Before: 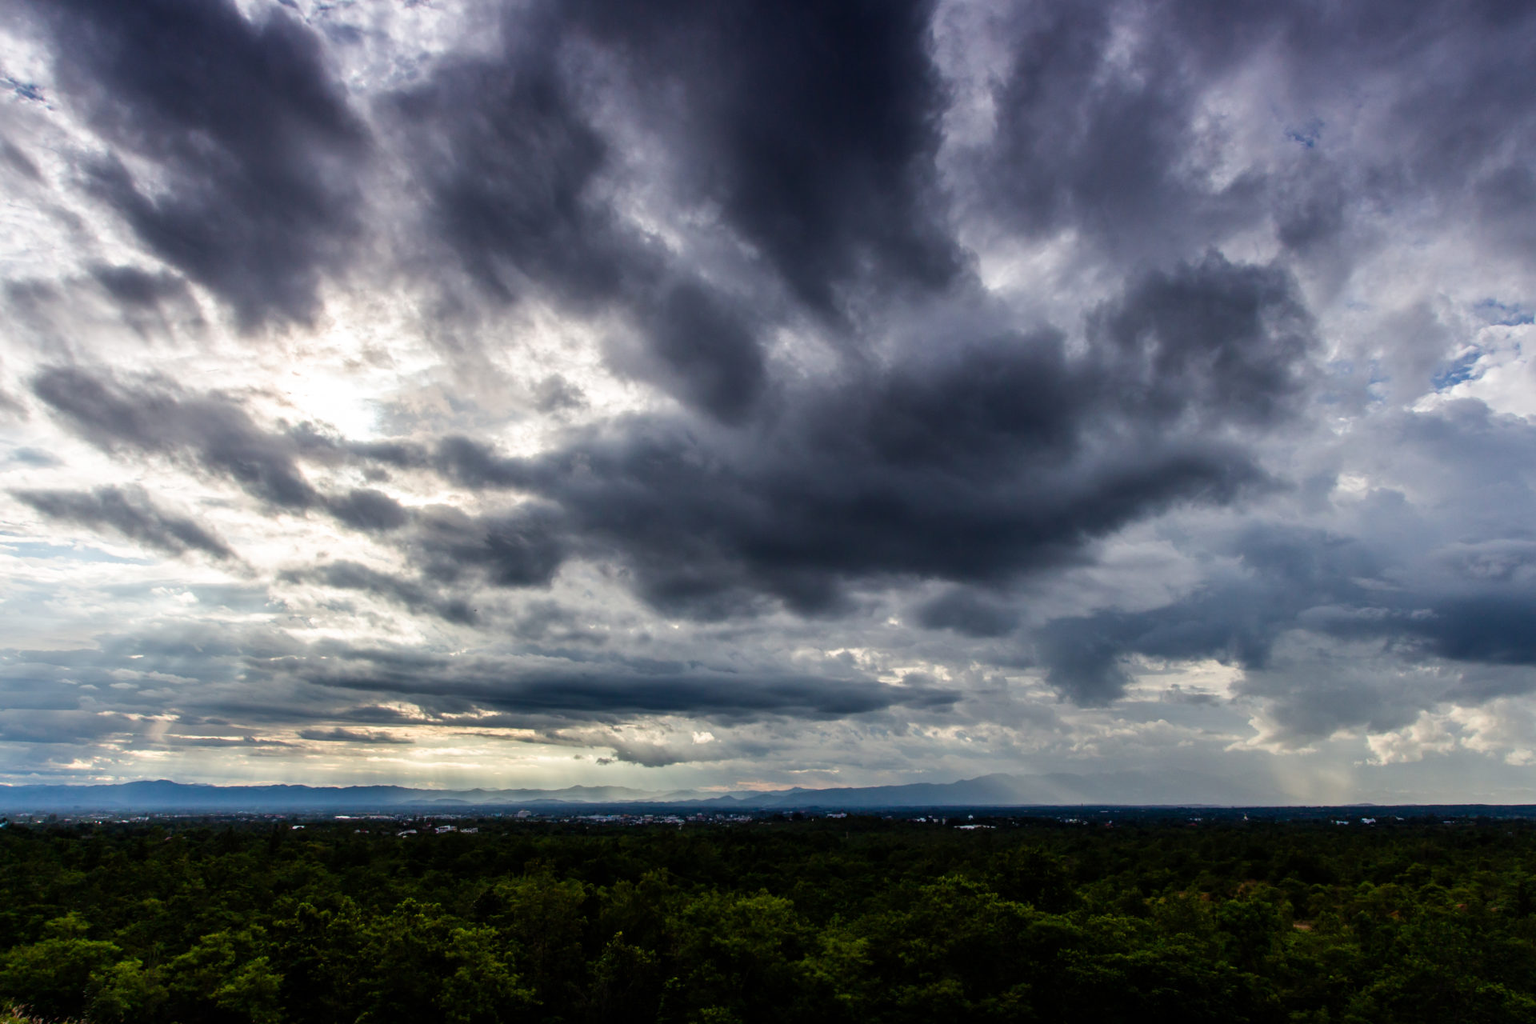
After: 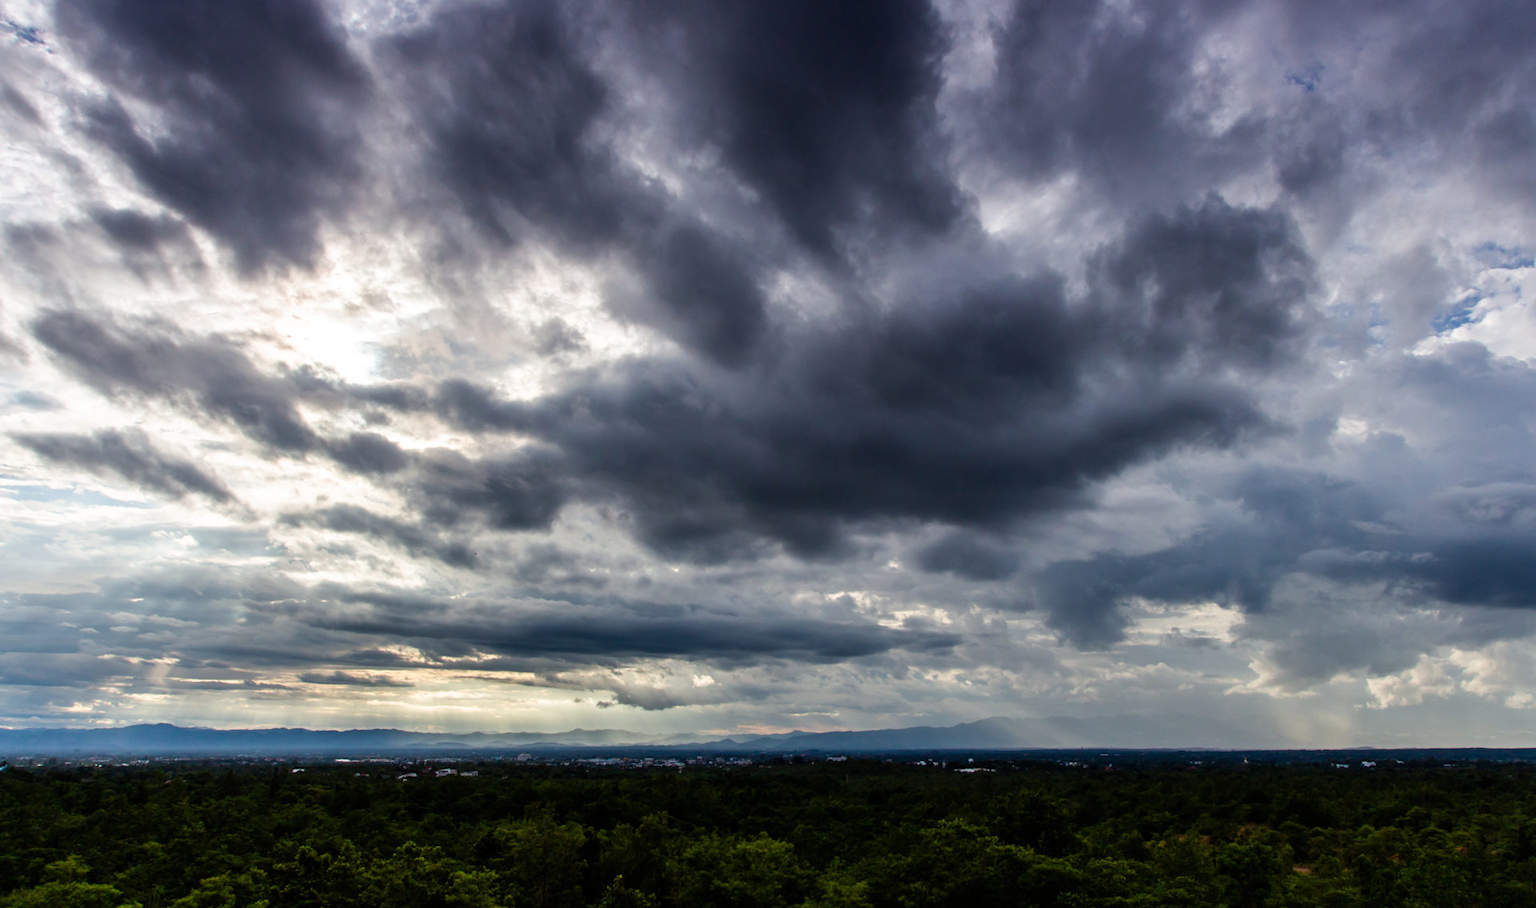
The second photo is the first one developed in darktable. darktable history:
crop and rotate: top 5.576%, bottom 5.725%
